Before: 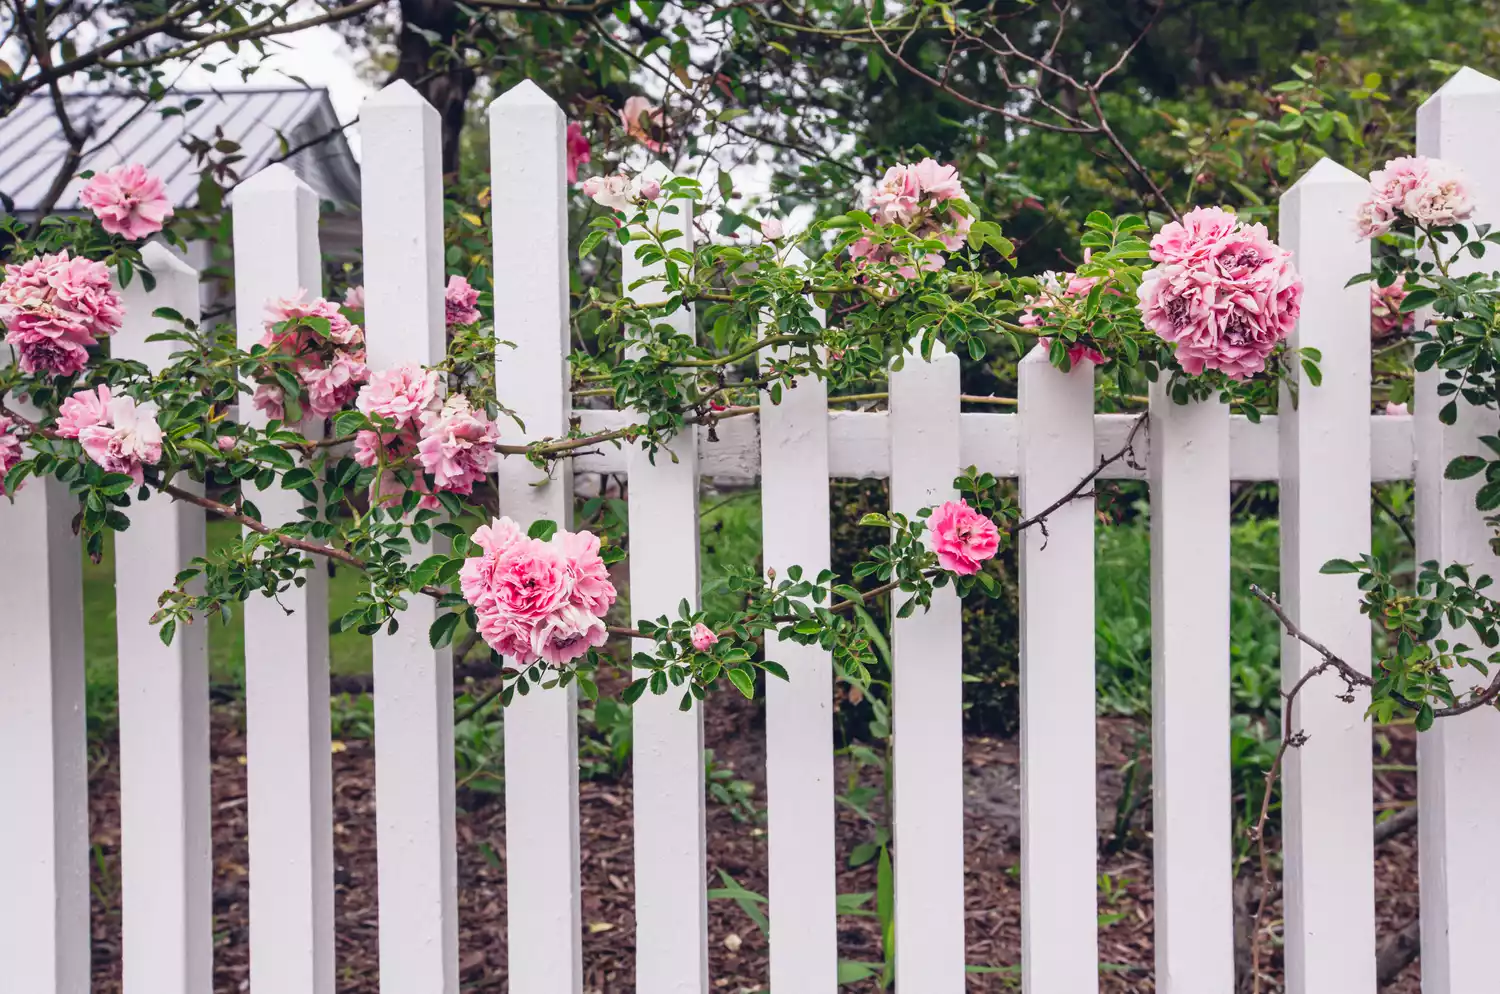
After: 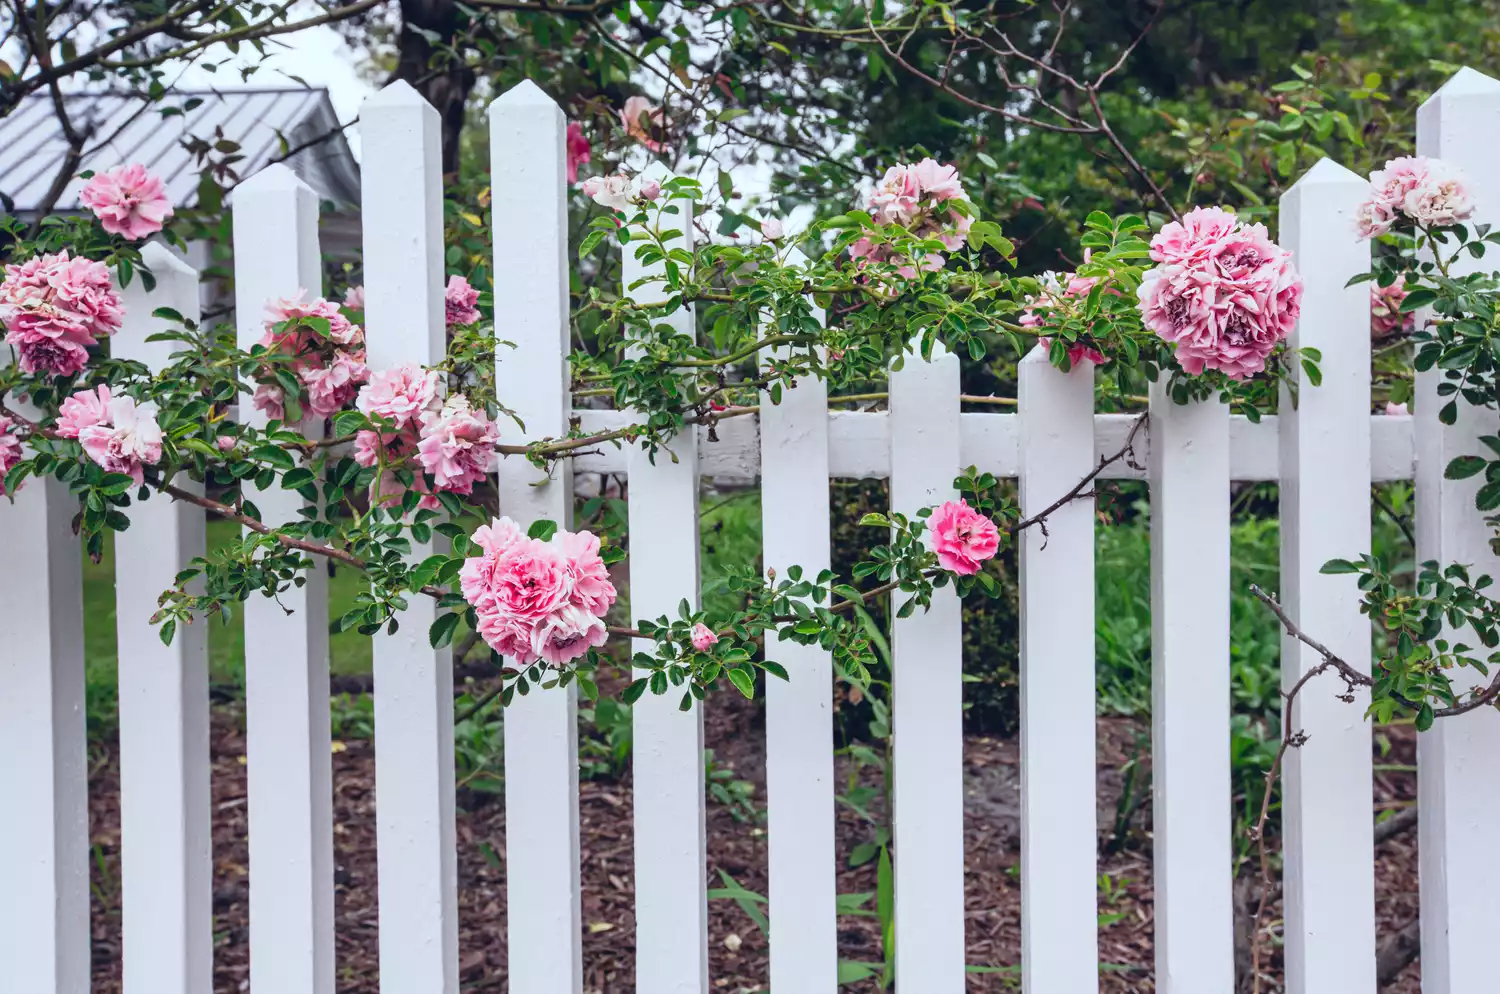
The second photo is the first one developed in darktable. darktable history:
color calibration: illuminant Planckian (black body), adaptation linear Bradford (ICC v4), x 0.362, y 0.366, temperature 4508.79 K
